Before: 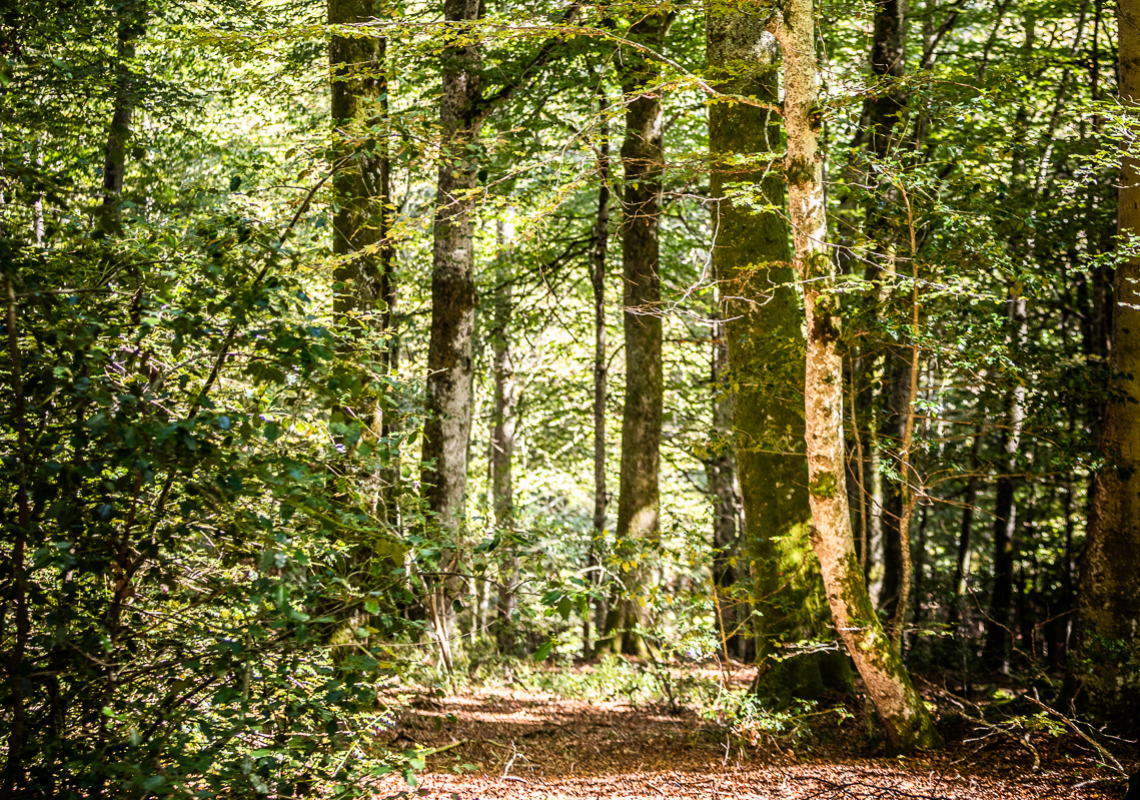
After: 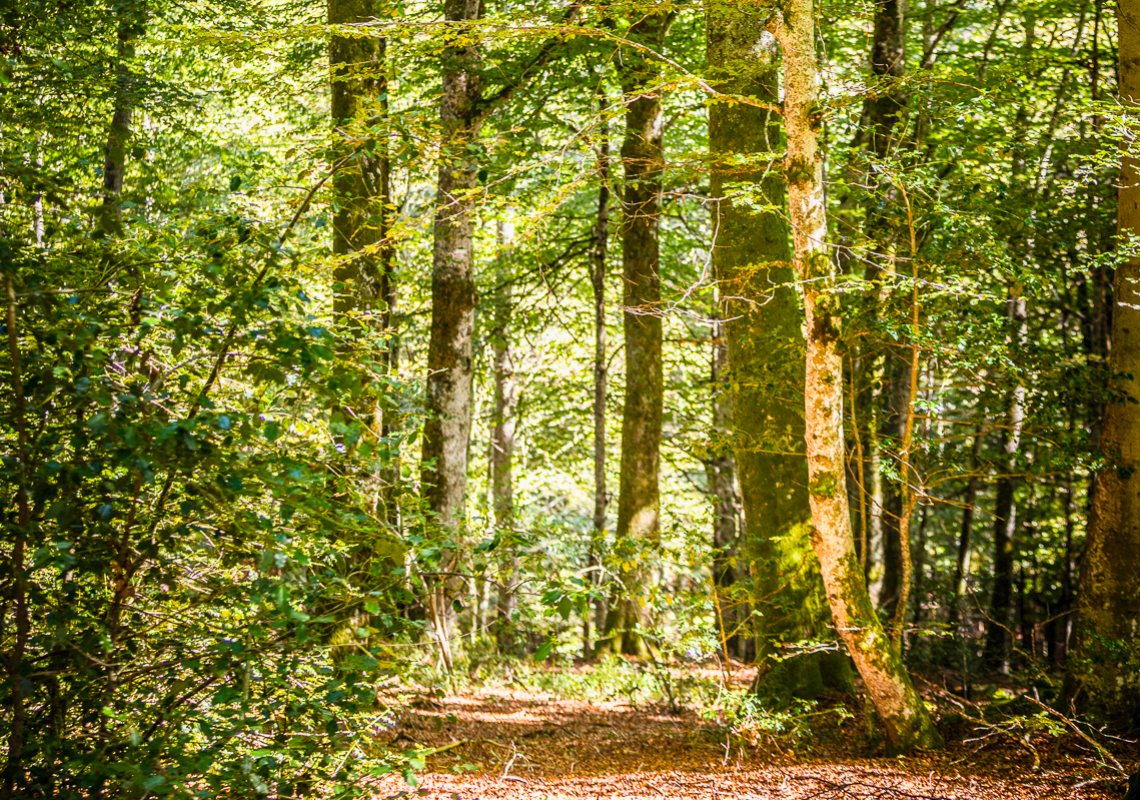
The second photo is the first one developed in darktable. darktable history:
exposure: exposure 0.554 EV, compensate highlight preservation false
color balance rgb: perceptual saturation grading › global saturation 19.602%, contrast -20.441%
